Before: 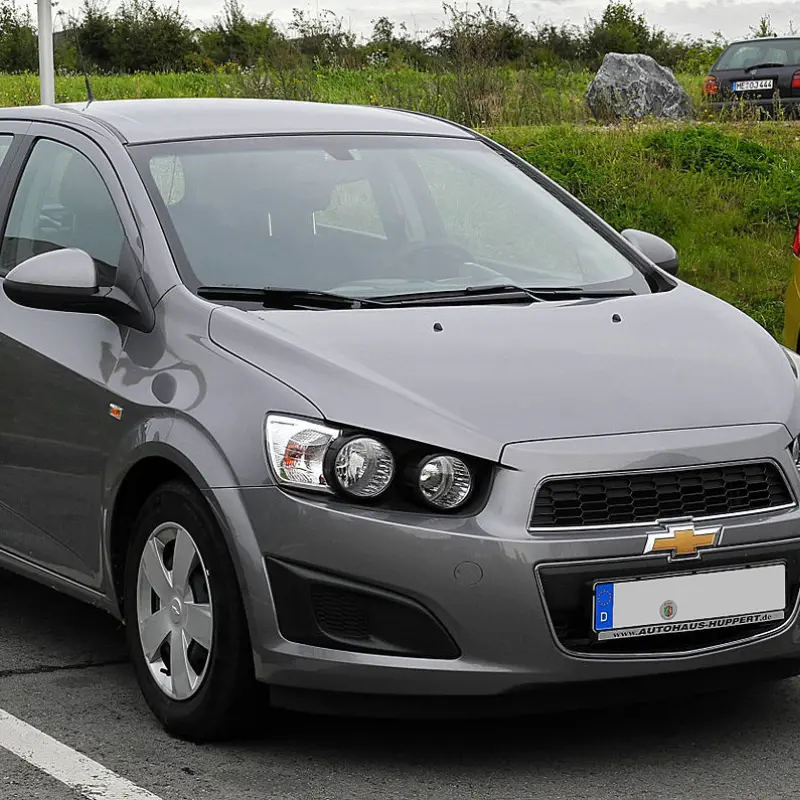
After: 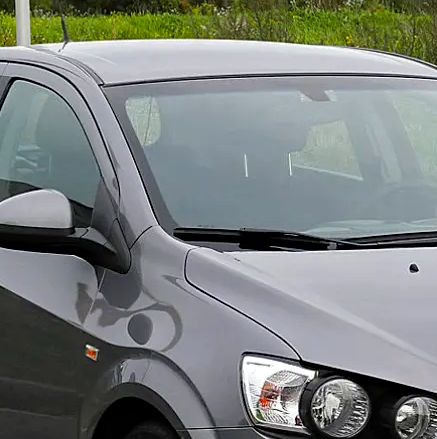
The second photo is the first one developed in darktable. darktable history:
crop and rotate: left 3.047%, top 7.509%, right 42.236%, bottom 37.598%
haze removal: compatibility mode true, adaptive false
contrast brightness saturation: contrast 0.04, saturation 0.16
